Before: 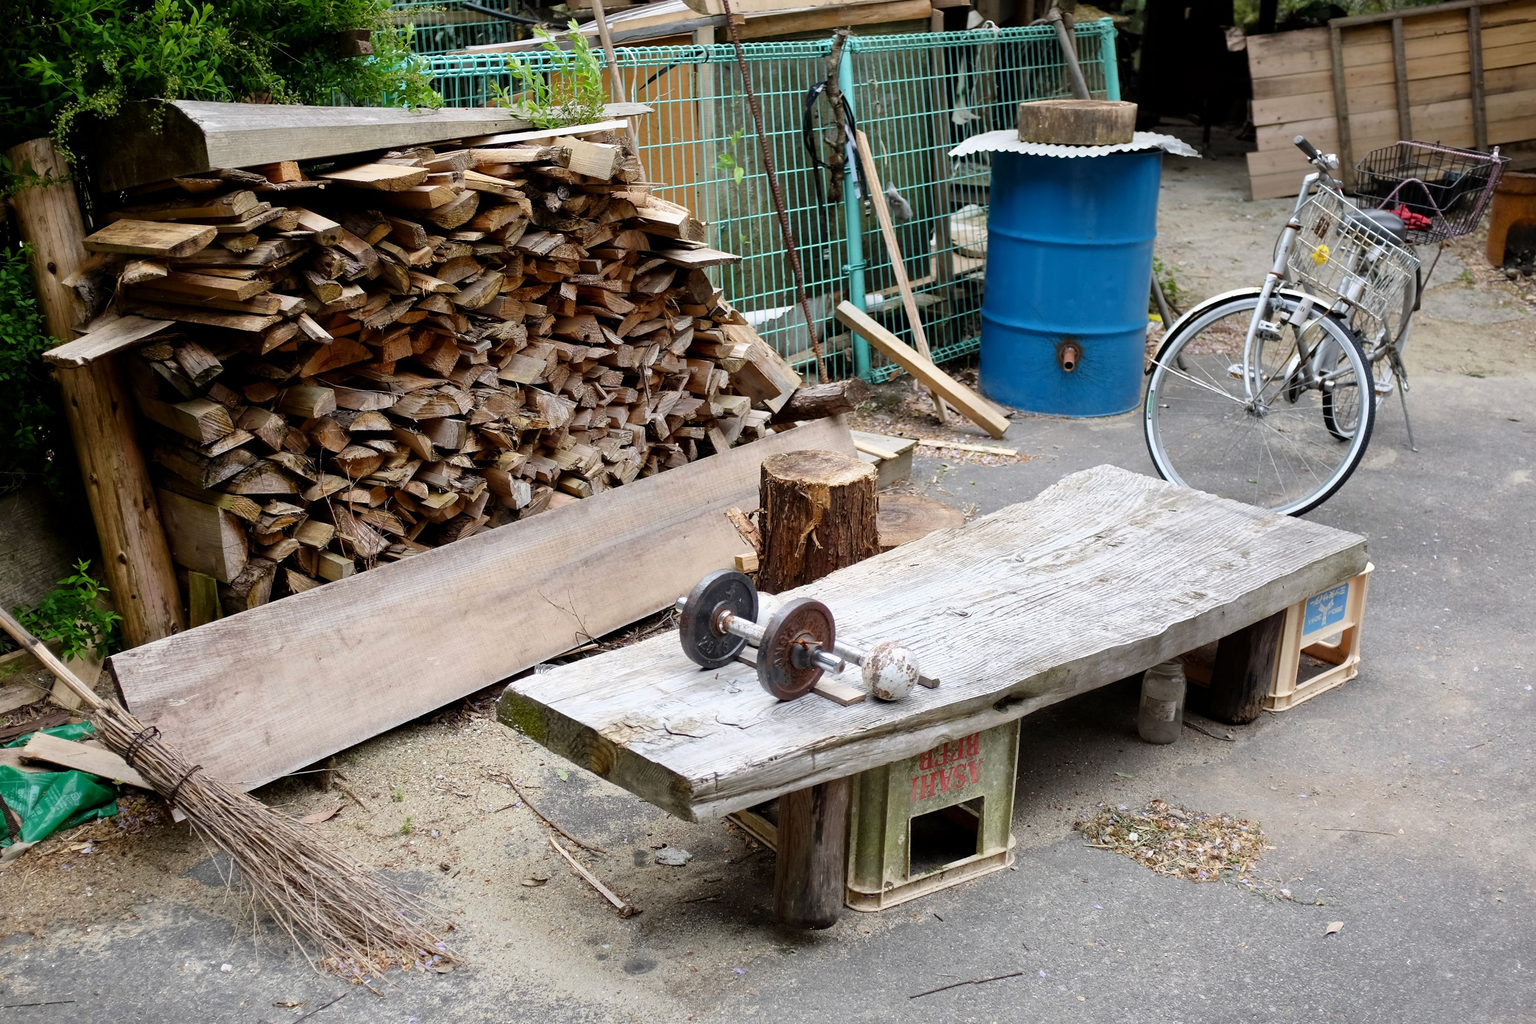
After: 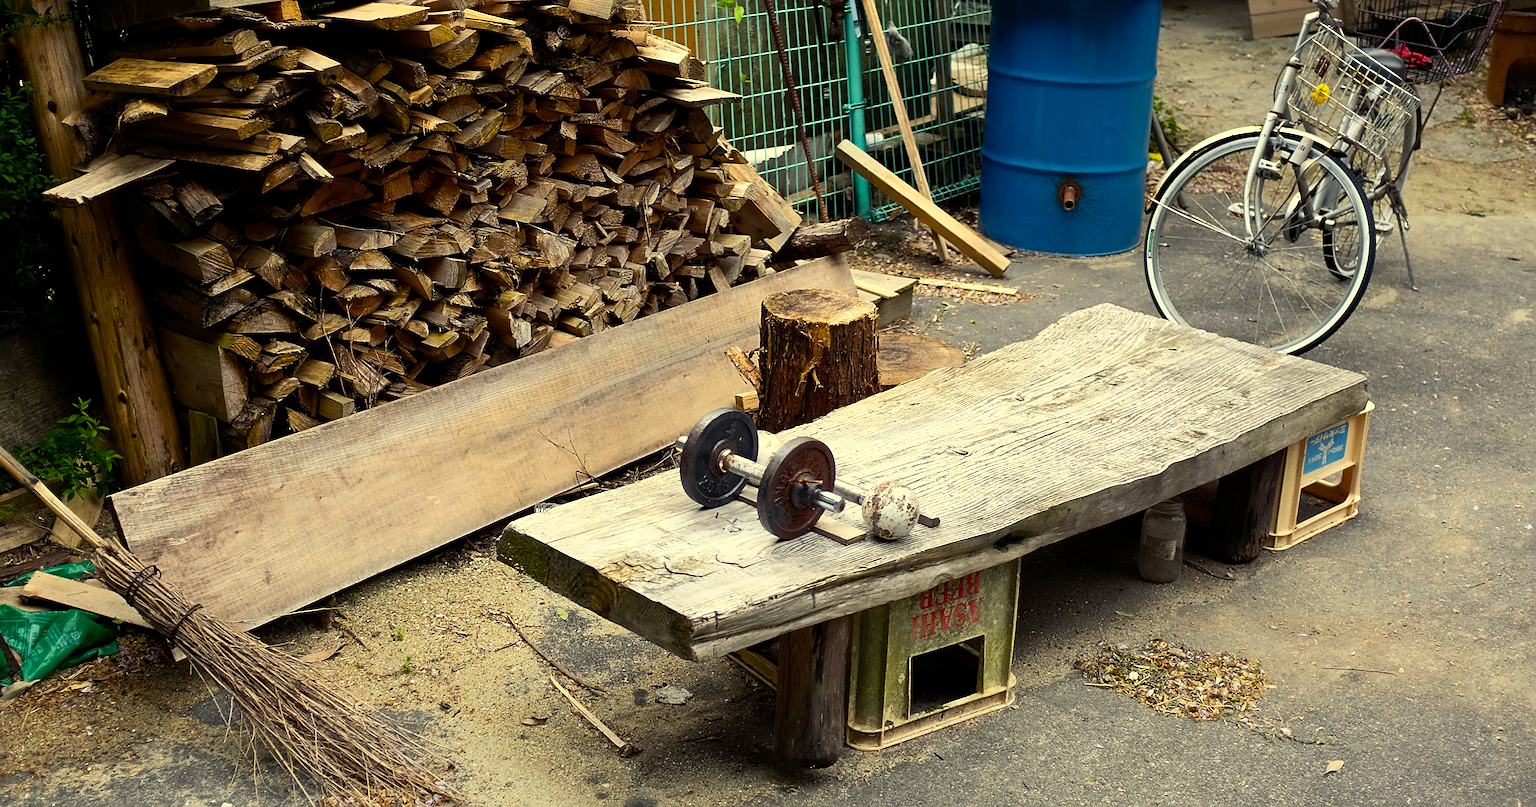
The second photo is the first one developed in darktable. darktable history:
sharpen: on, module defaults
crop and rotate: top 15.776%, bottom 5.352%
color balance rgb: highlights gain › chroma 8.044%, highlights gain › hue 86.03°, linear chroma grading › global chroma 14.693%, perceptual saturation grading › global saturation 25.843%, perceptual brilliance grading › highlights 3.673%, perceptual brilliance grading › mid-tones -18.033%, perceptual brilliance grading › shadows -41.866%
